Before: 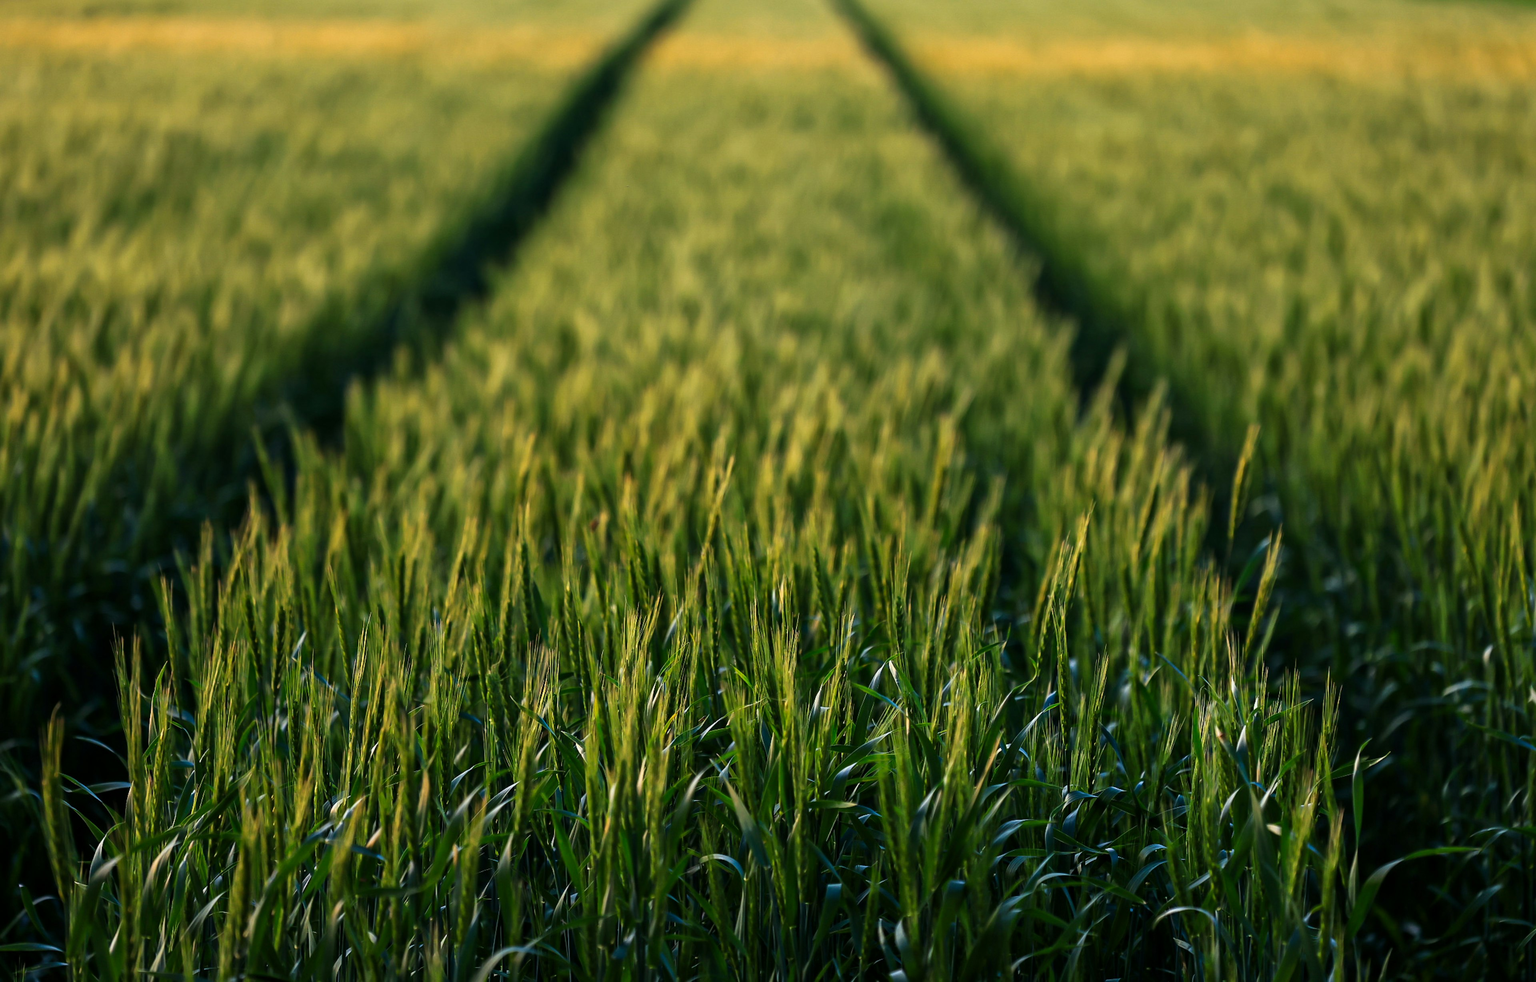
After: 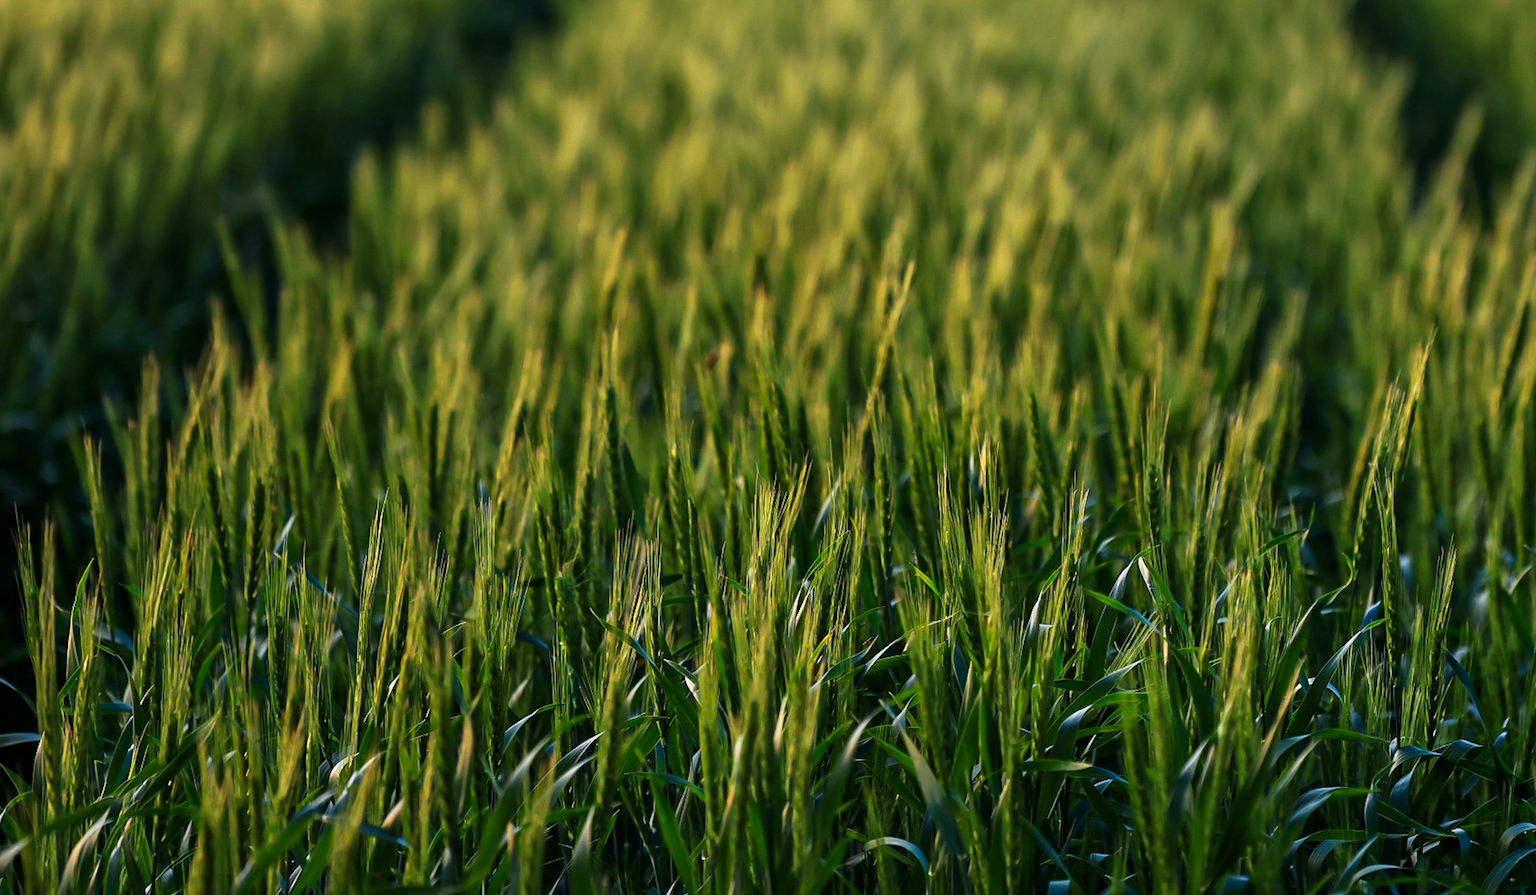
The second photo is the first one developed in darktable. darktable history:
crop: left 6.702%, top 28.109%, right 24.218%, bottom 8.889%
